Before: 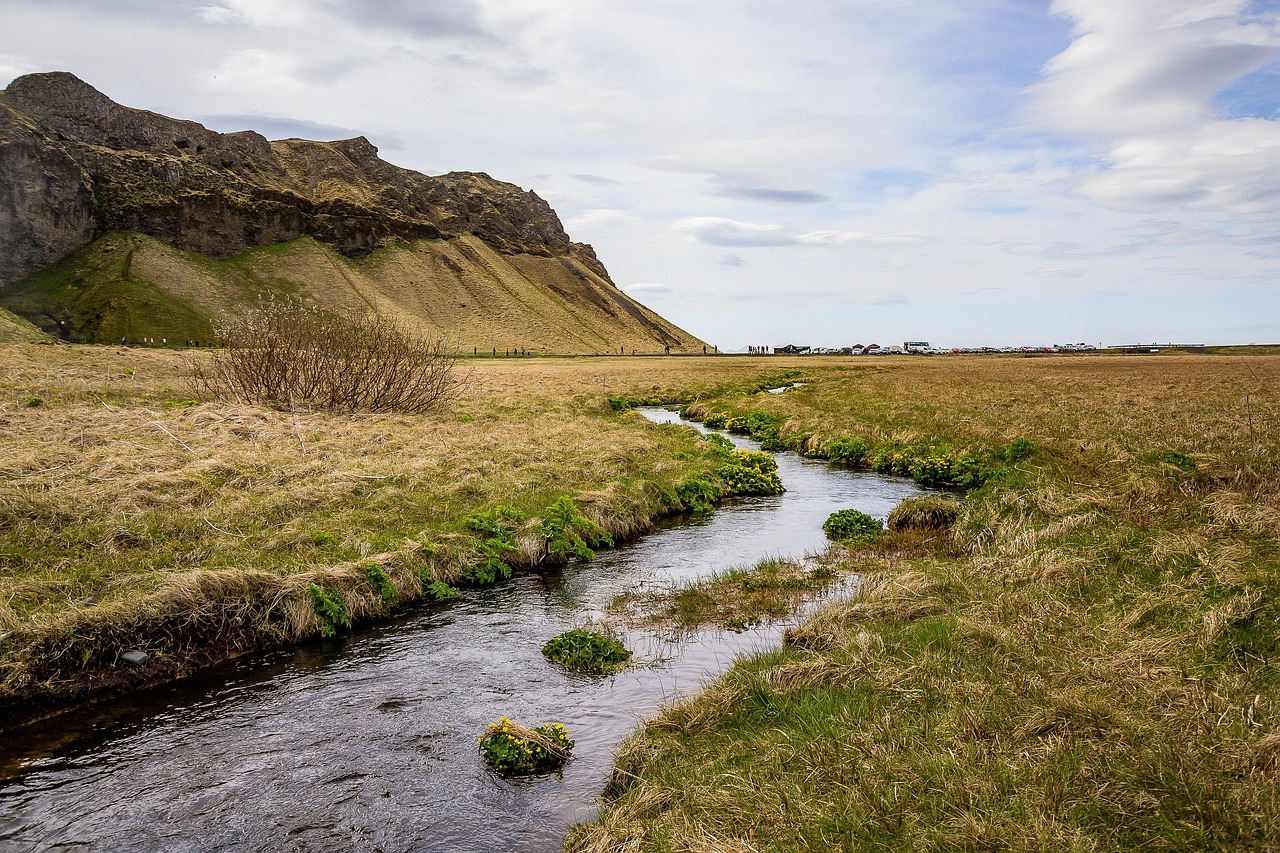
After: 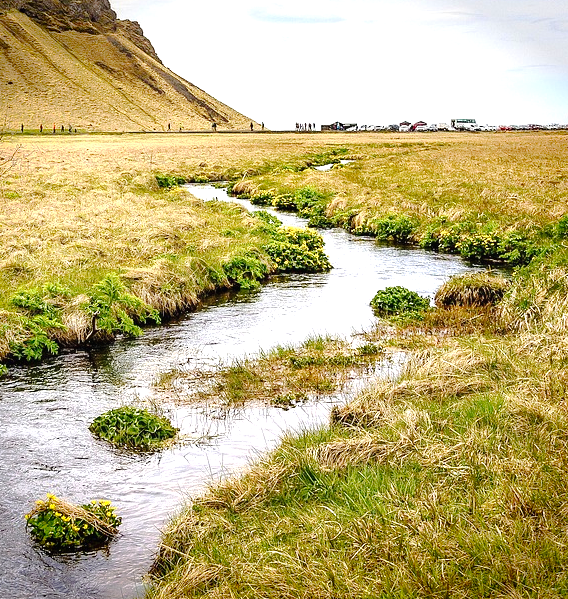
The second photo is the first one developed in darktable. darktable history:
tone curve: curves: ch0 [(0, 0) (0.003, 0.009) (0.011, 0.013) (0.025, 0.022) (0.044, 0.039) (0.069, 0.055) (0.1, 0.077) (0.136, 0.113) (0.177, 0.158) (0.224, 0.213) (0.277, 0.289) (0.335, 0.367) (0.399, 0.451) (0.468, 0.532) (0.543, 0.615) (0.623, 0.696) (0.709, 0.755) (0.801, 0.818) (0.898, 0.893) (1, 1)], preserve colors none
exposure: black level correction 0, exposure 1.1 EV, compensate exposure bias true, compensate highlight preservation false
crop: left 35.432%, top 26.233%, right 20.145%, bottom 3.432%
vignetting: fall-off start 88.53%, fall-off radius 44.2%, saturation 0.376, width/height ratio 1.161
